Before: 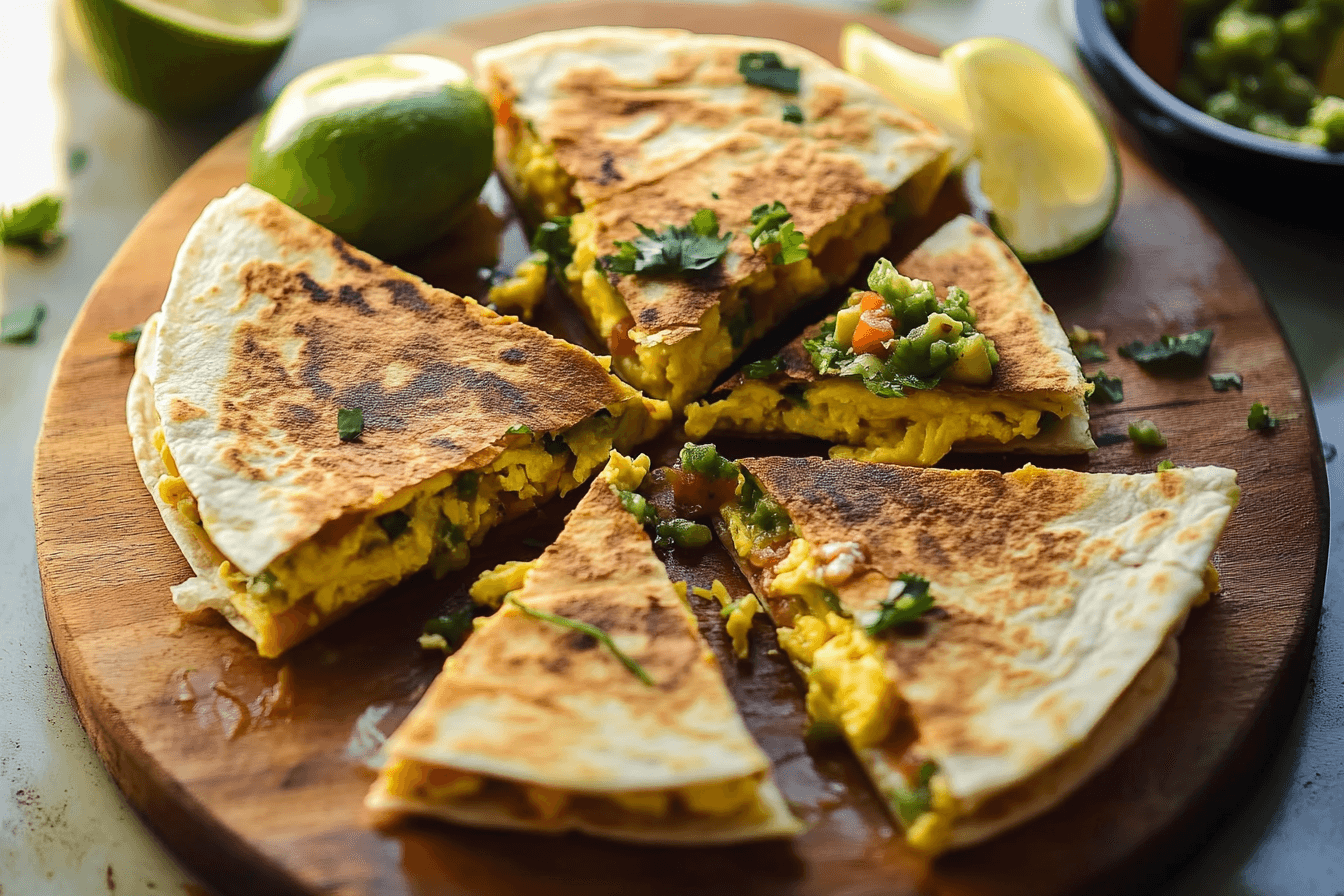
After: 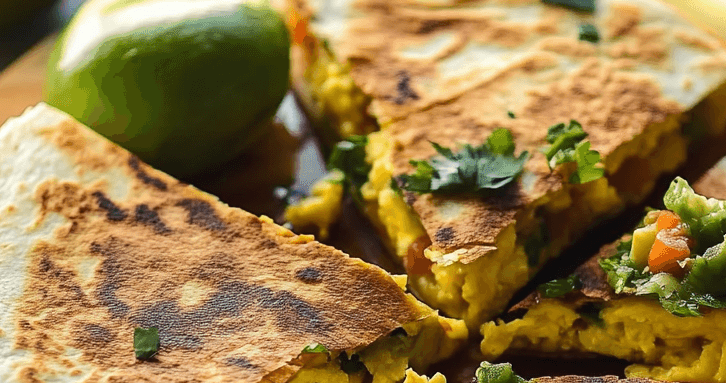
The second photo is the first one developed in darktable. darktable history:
exposure: compensate highlight preservation false
crop: left 15.187%, top 9.106%, right 30.776%, bottom 48.089%
